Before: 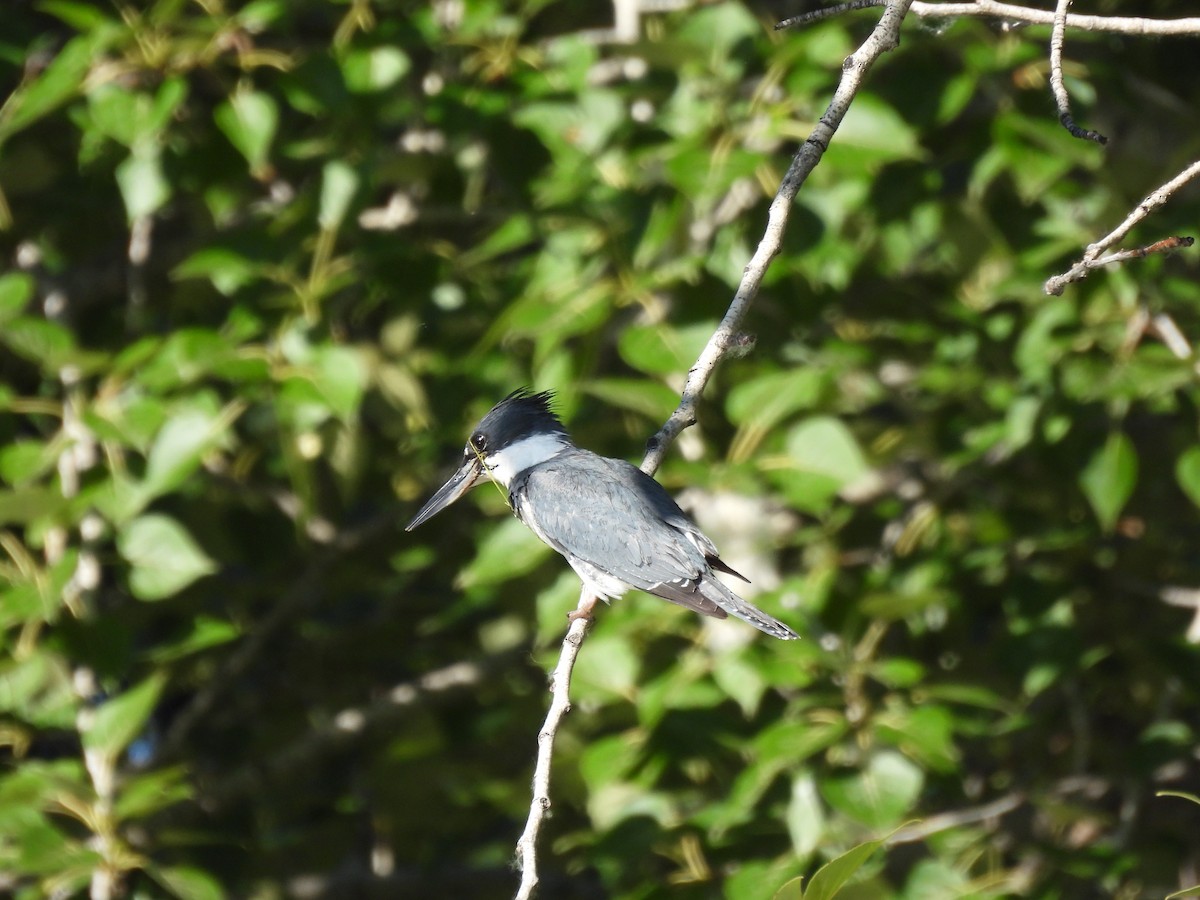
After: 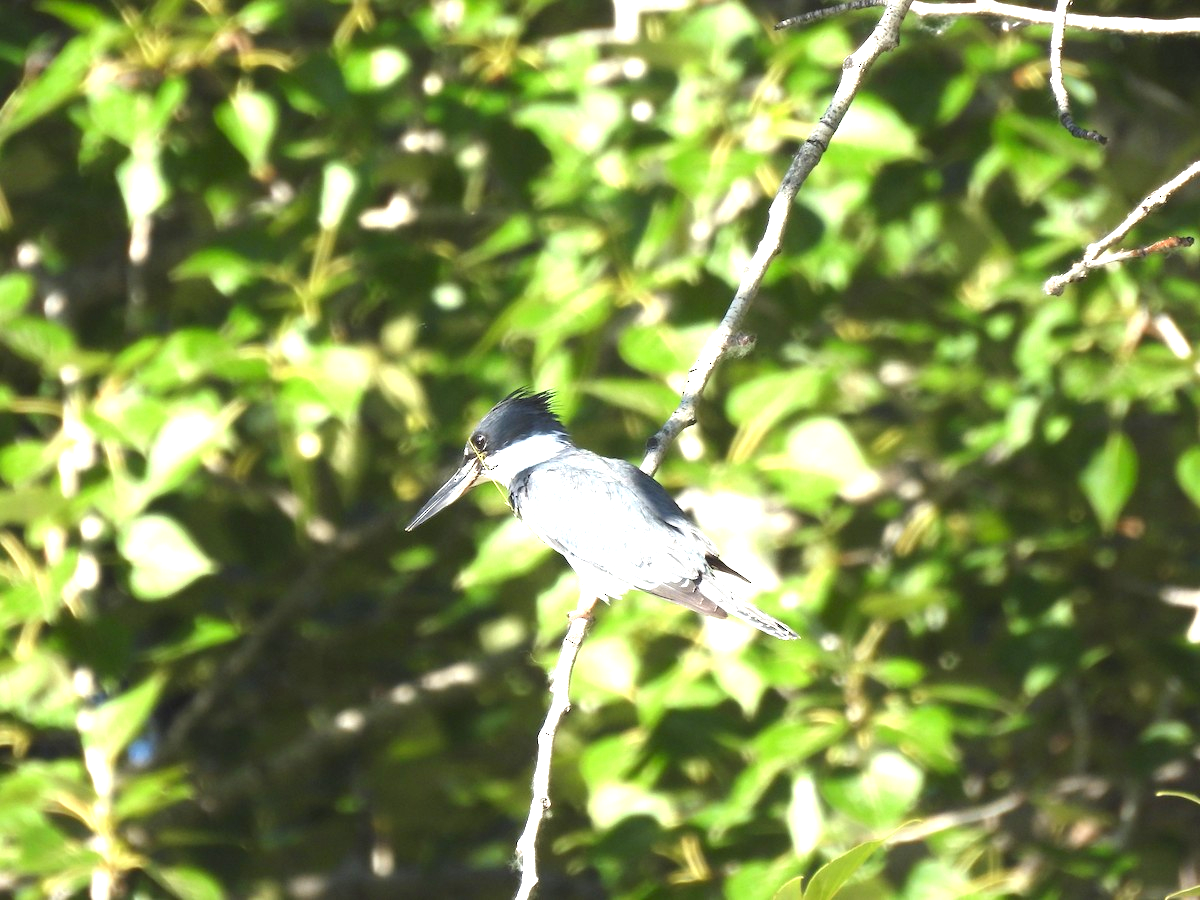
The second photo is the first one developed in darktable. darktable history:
exposure: black level correction 0, exposure 1.379 EV, compensate exposure bias true, compensate highlight preservation false
contrast equalizer: octaves 7, y [[0.6 ×6], [0.55 ×6], [0 ×6], [0 ×6], [0 ×6]], mix -0.3
